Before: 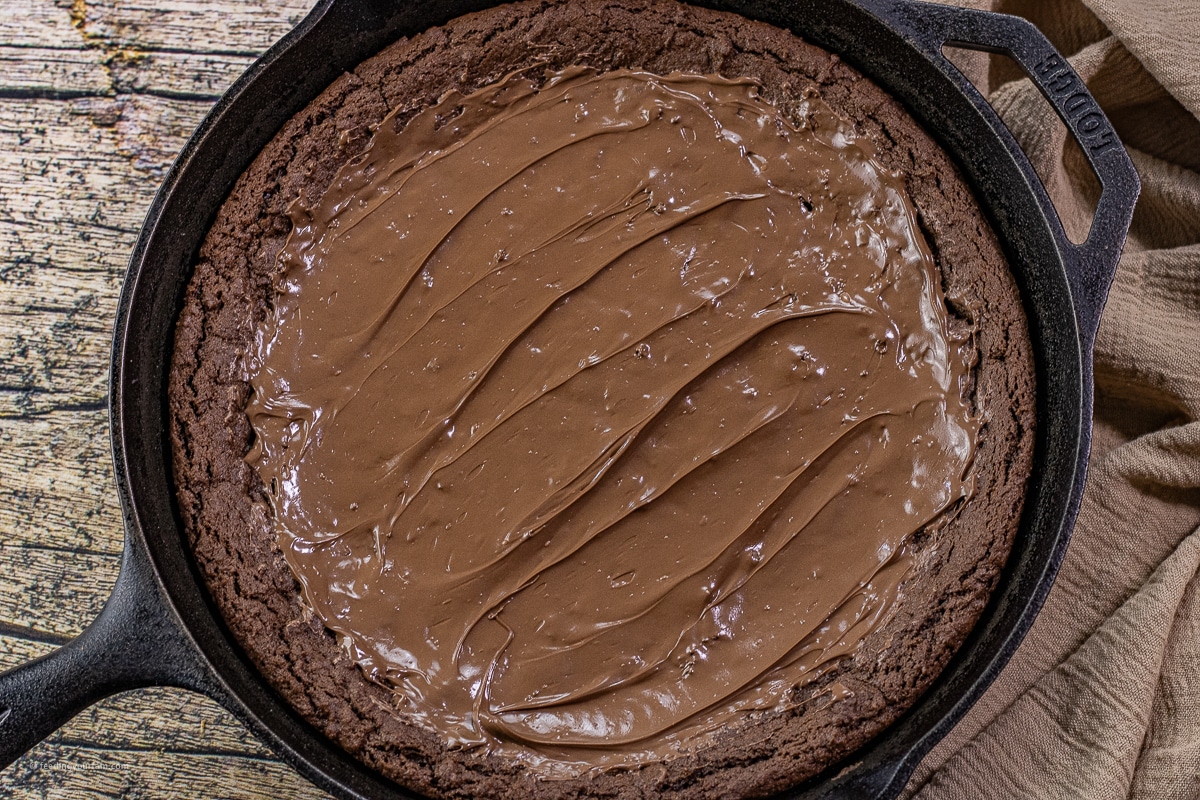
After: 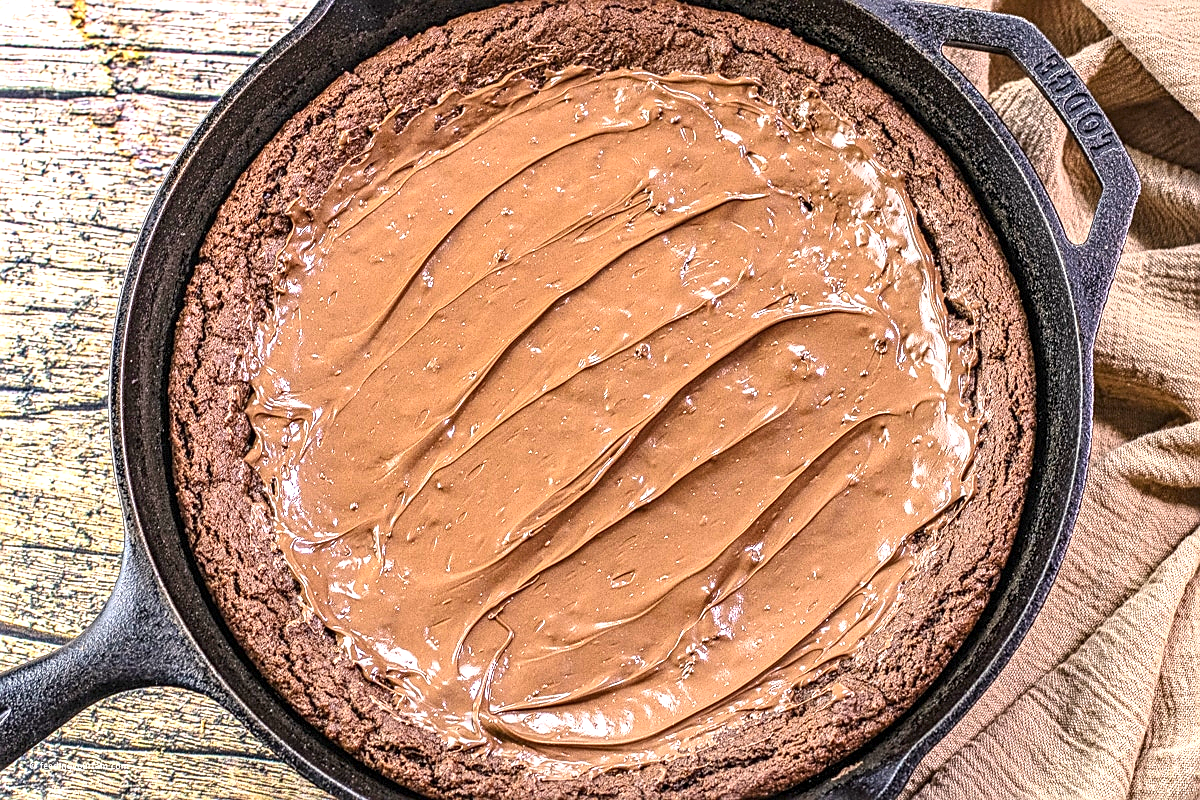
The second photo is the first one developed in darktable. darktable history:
sharpen: on, module defaults
exposure: black level correction 0, exposure 1.45 EV, compensate exposure bias true, compensate highlight preservation false
contrast brightness saturation: contrast 0.2, brightness 0.16, saturation 0.22
local contrast: detail 130%
